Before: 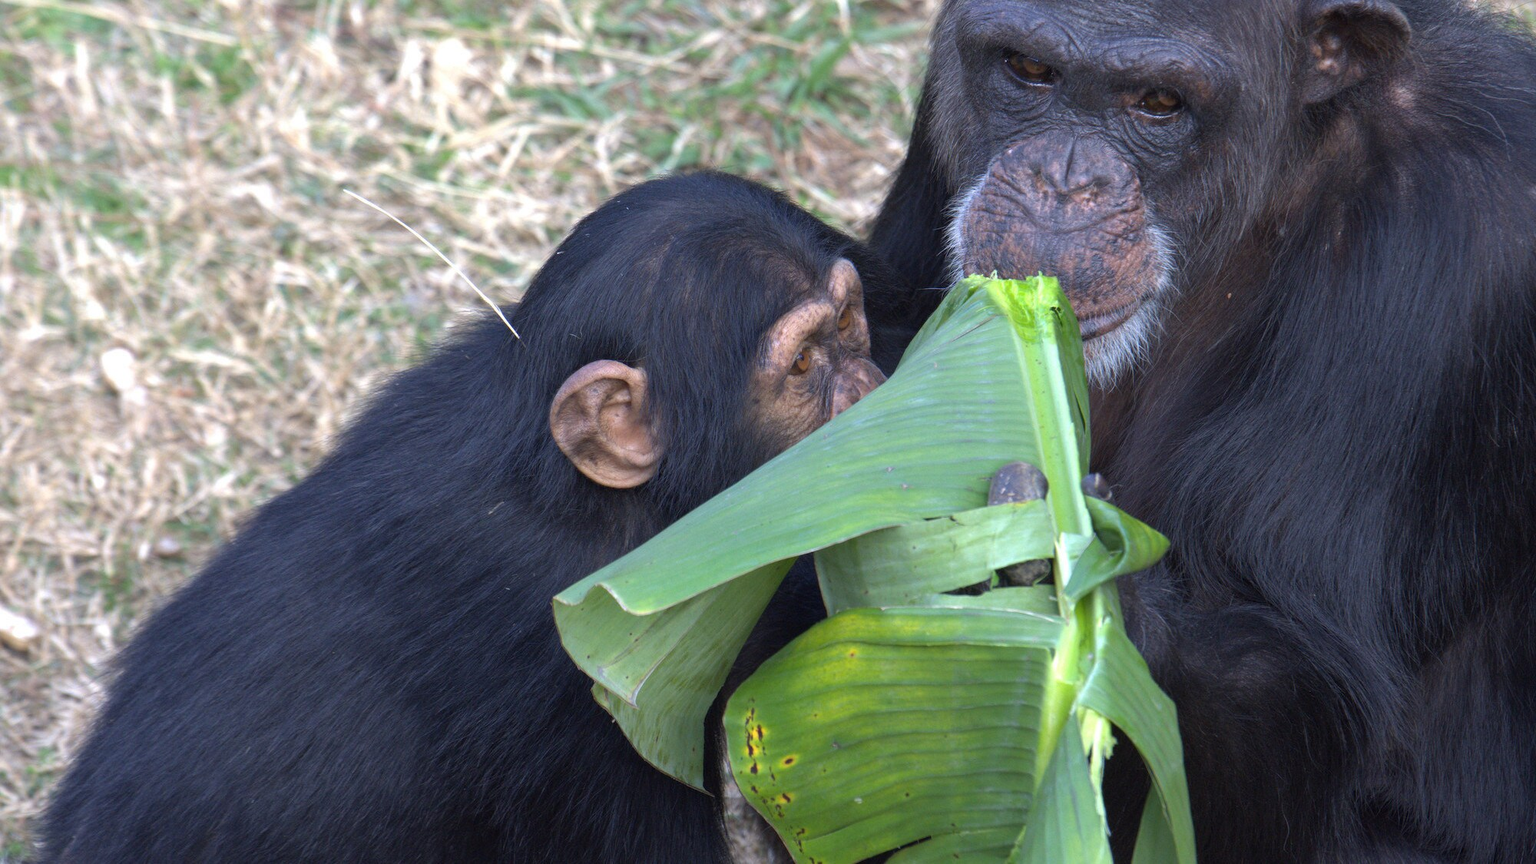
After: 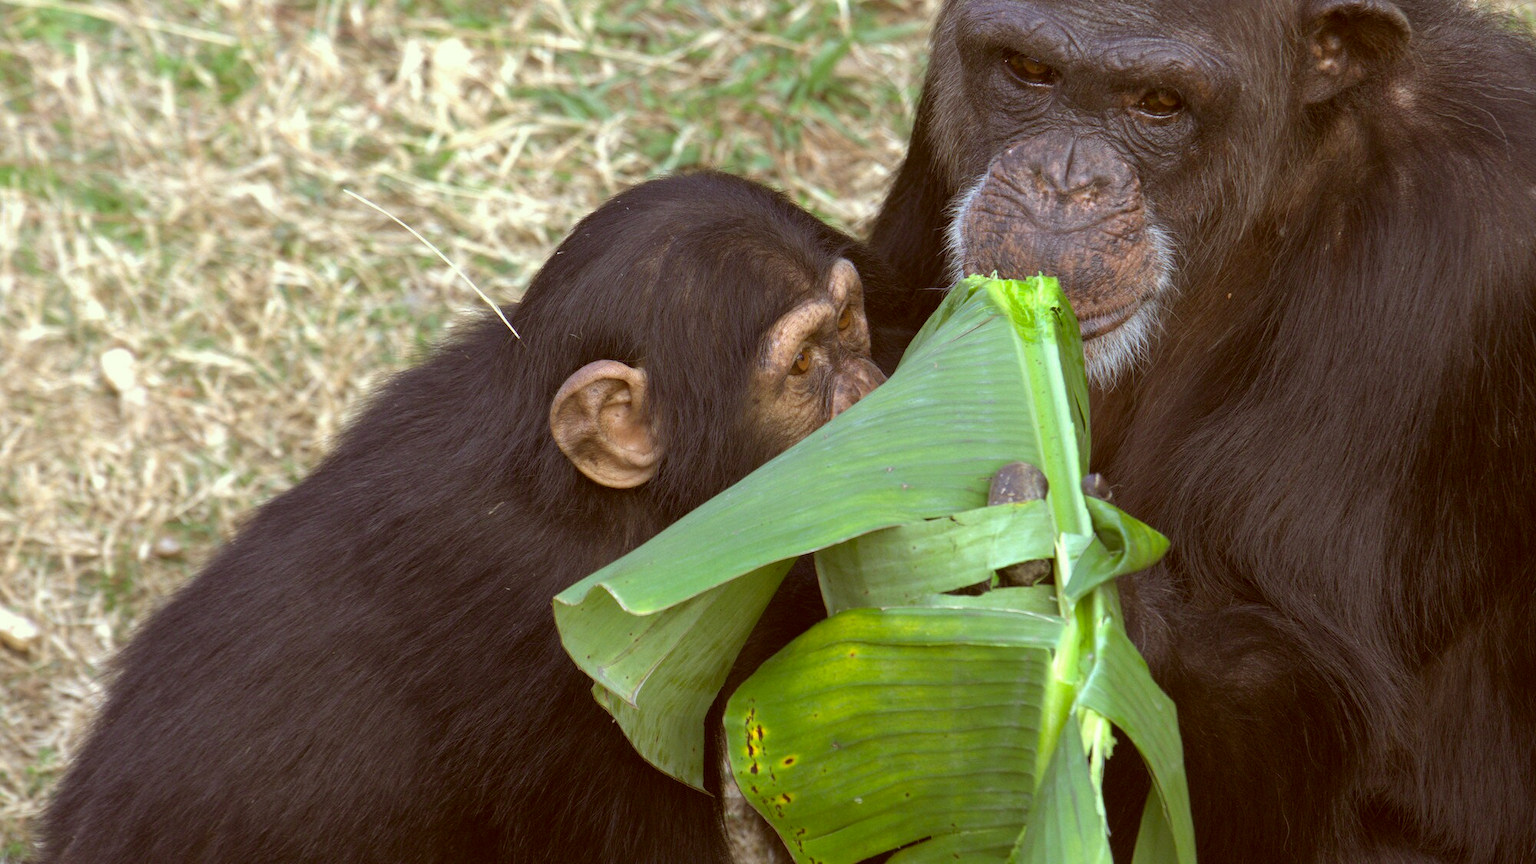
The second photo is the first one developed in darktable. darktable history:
color correction: highlights a* -5.3, highlights b* 9.8, shadows a* 9.8, shadows b* 24.26
exposure: exposure -0.04 EV, compensate highlight preservation false
